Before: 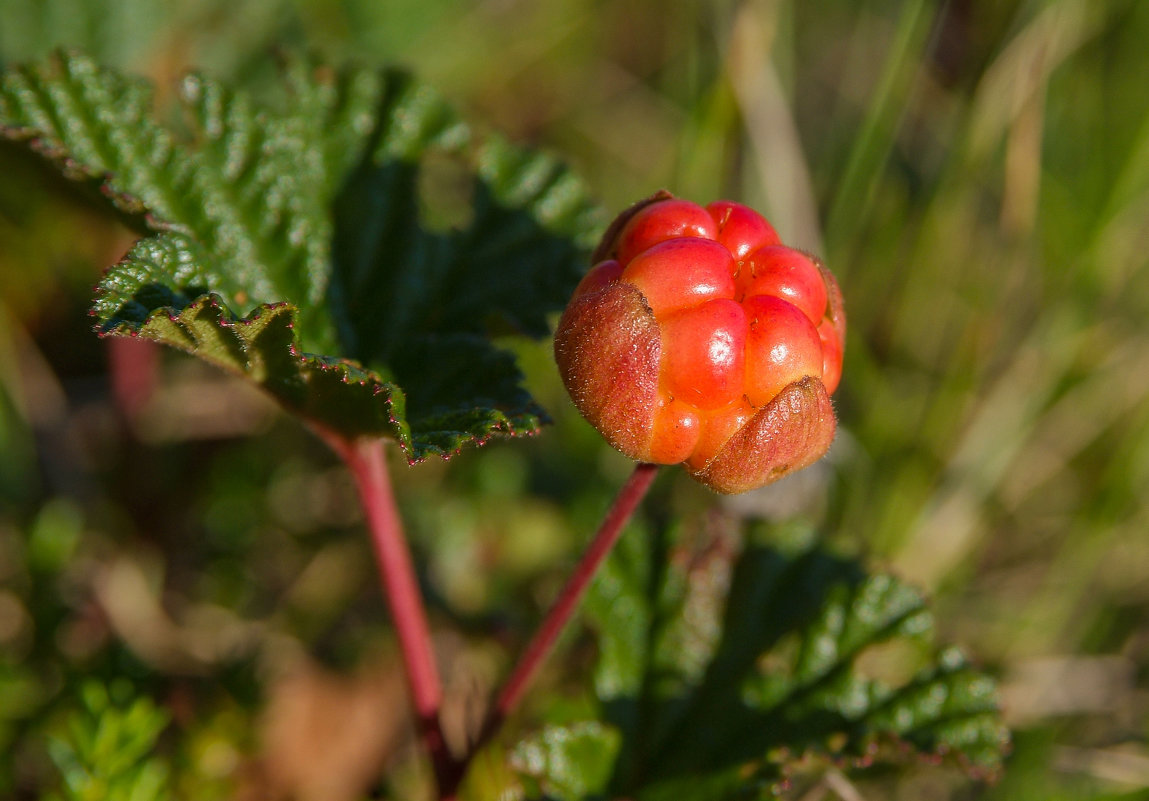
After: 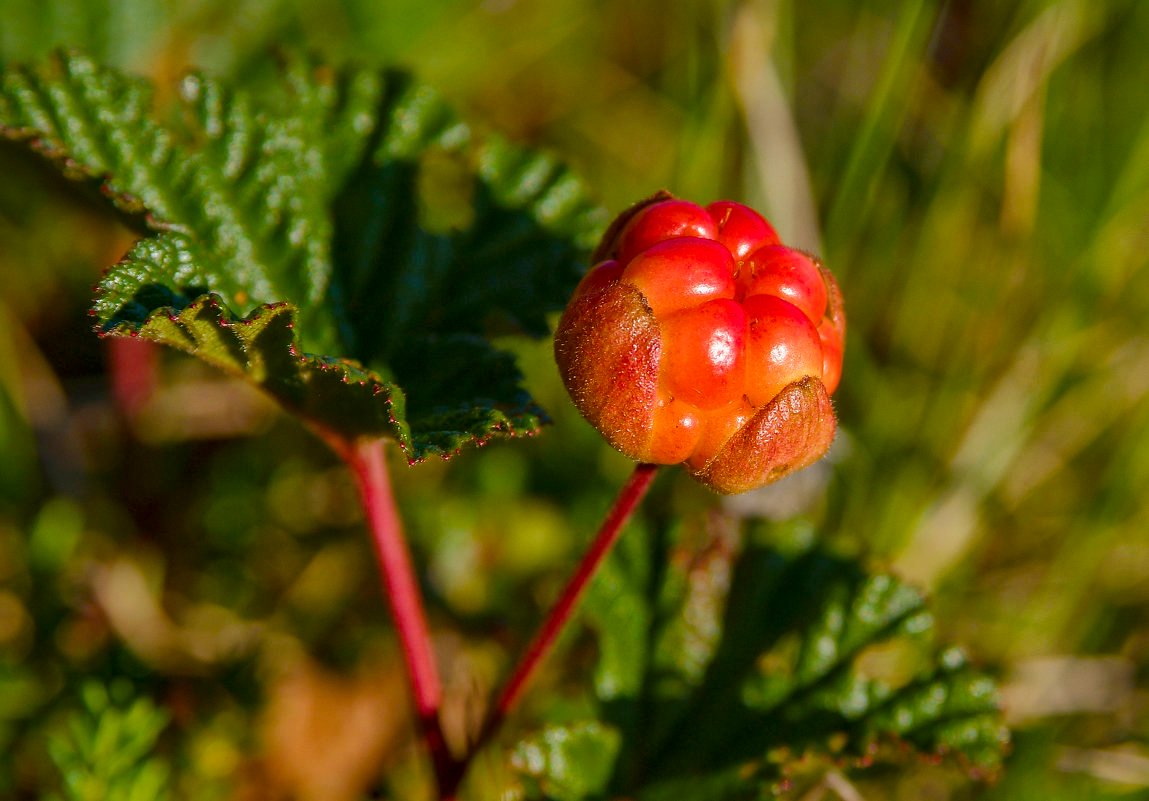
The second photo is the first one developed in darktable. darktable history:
color balance rgb: shadows lift › hue 87.42°, perceptual saturation grading › global saturation 27.625%, perceptual saturation grading › highlights -25.568%, perceptual saturation grading › shadows 25.619%, perceptual brilliance grading › global brilliance 2.164%, perceptual brilliance grading › highlights -3.52%, global vibrance 20%
local contrast: mode bilateral grid, contrast 21, coarseness 50, detail 130%, midtone range 0.2
